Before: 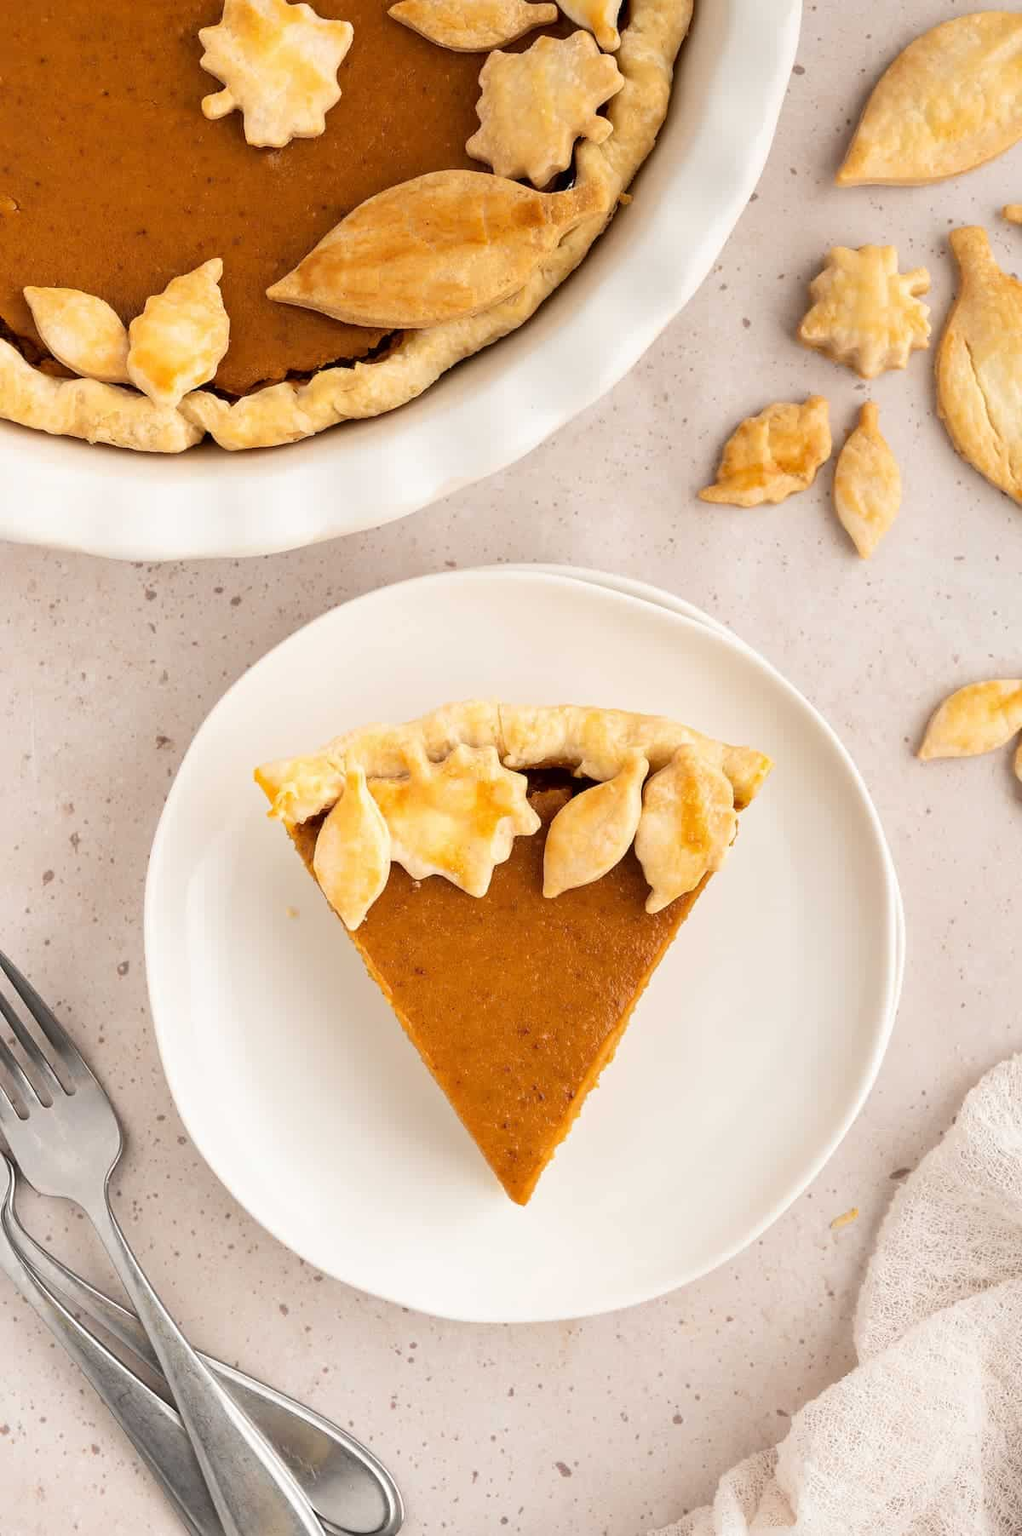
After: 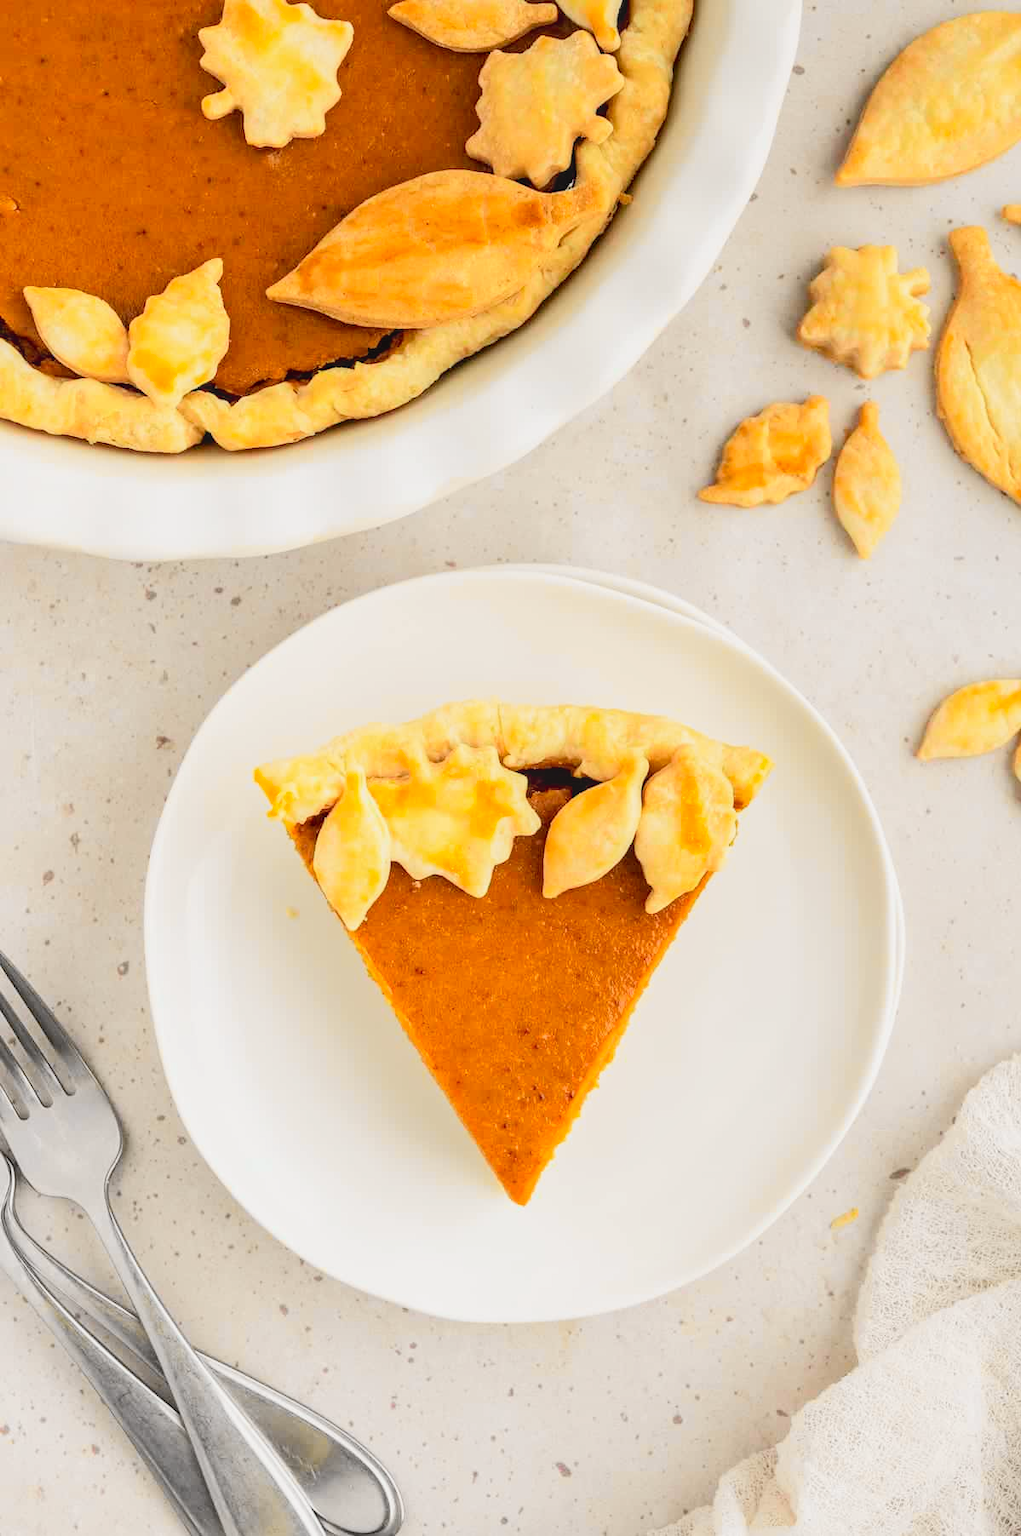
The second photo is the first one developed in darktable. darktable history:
local contrast: detail 116%
tone curve: curves: ch0 [(0, 0.005) (0.103, 0.097) (0.18, 0.207) (0.384, 0.465) (0.491, 0.585) (0.629, 0.726) (0.84, 0.866) (1, 0.947)]; ch1 [(0, 0) (0.172, 0.123) (0.324, 0.253) (0.396, 0.388) (0.478, 0.461) (0.499, 0.497) (0.532, 0.515) (0.57, 0.584) (0.635, 0.675) (0.805, 0.892) (1, 1)]; ch2 [(0, 0) (0.411, 0.424) (0.496, 0.501) (0.515, 0.507) (0.553, 0.562) (0.604, 0.642) (0.708, 0.768) (0.839, 0.916) (1, 1)], color space Lab, independent channels
